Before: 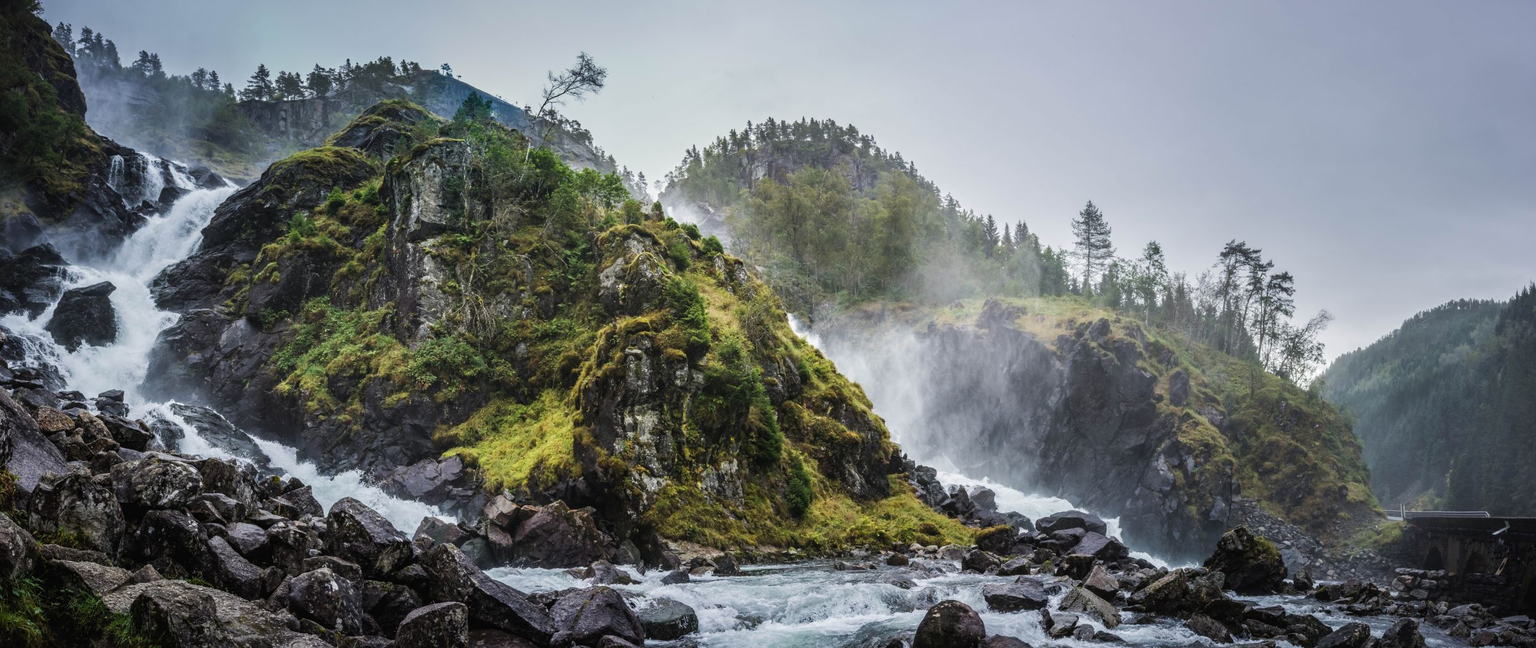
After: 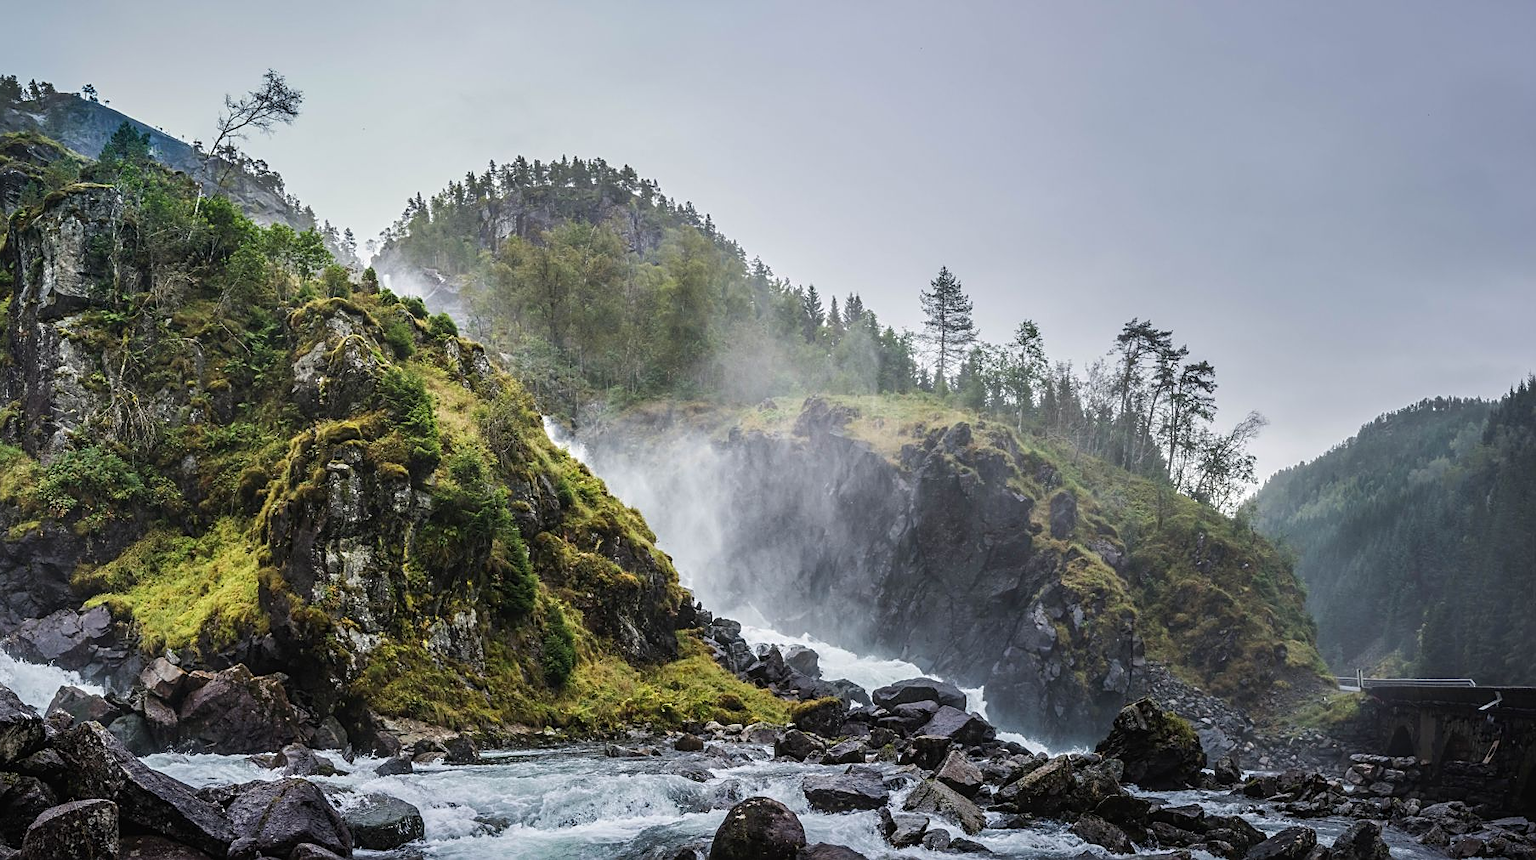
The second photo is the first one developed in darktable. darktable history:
sharpen: on, module defaults
crop and rotate: left 24.682%
